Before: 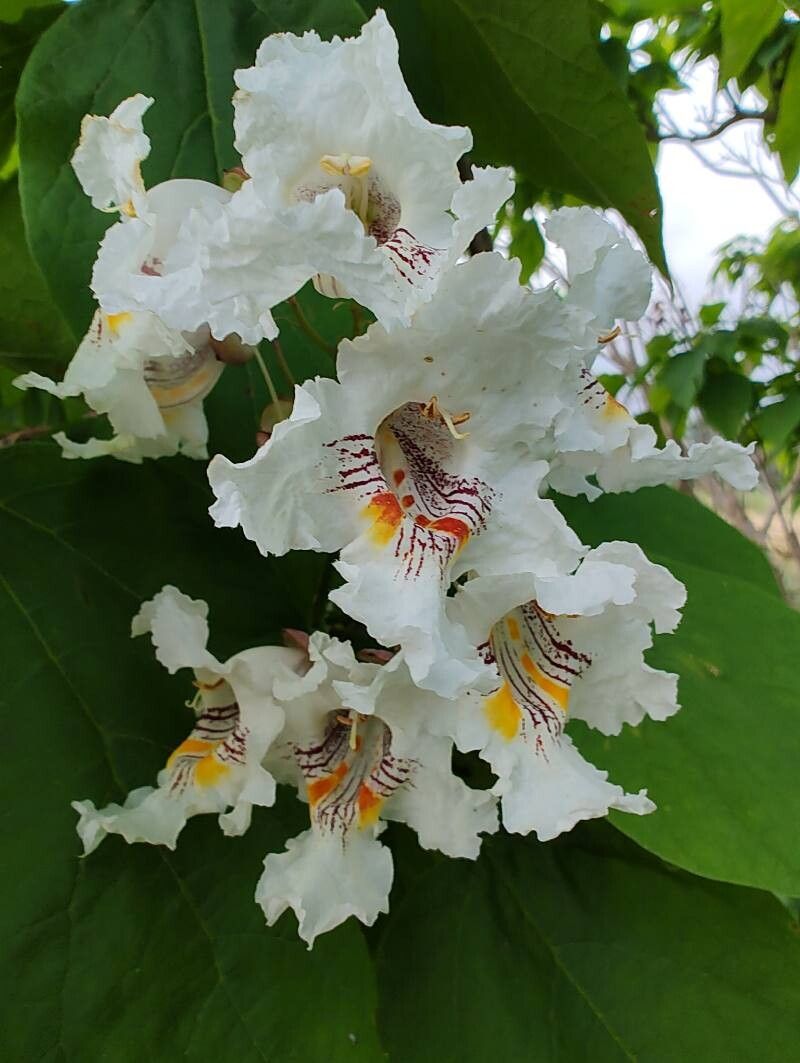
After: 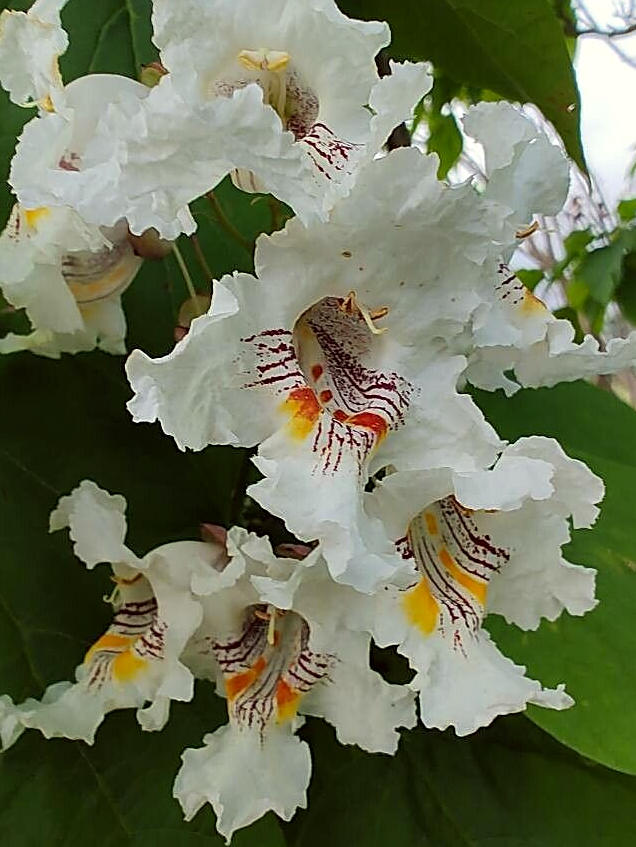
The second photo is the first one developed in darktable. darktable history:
color correction: highlights a* -0.923, highlights b* 4.58, shadows a* 3.55
sharpen: on, module defaults
local contrast: mode bilateral grid, contrast 100, coarseness 99, detail 109%, midtone range 0.2
crop and rotate: left 10.359%, top 9.909%, right 10.096%, bottom 10.347%
